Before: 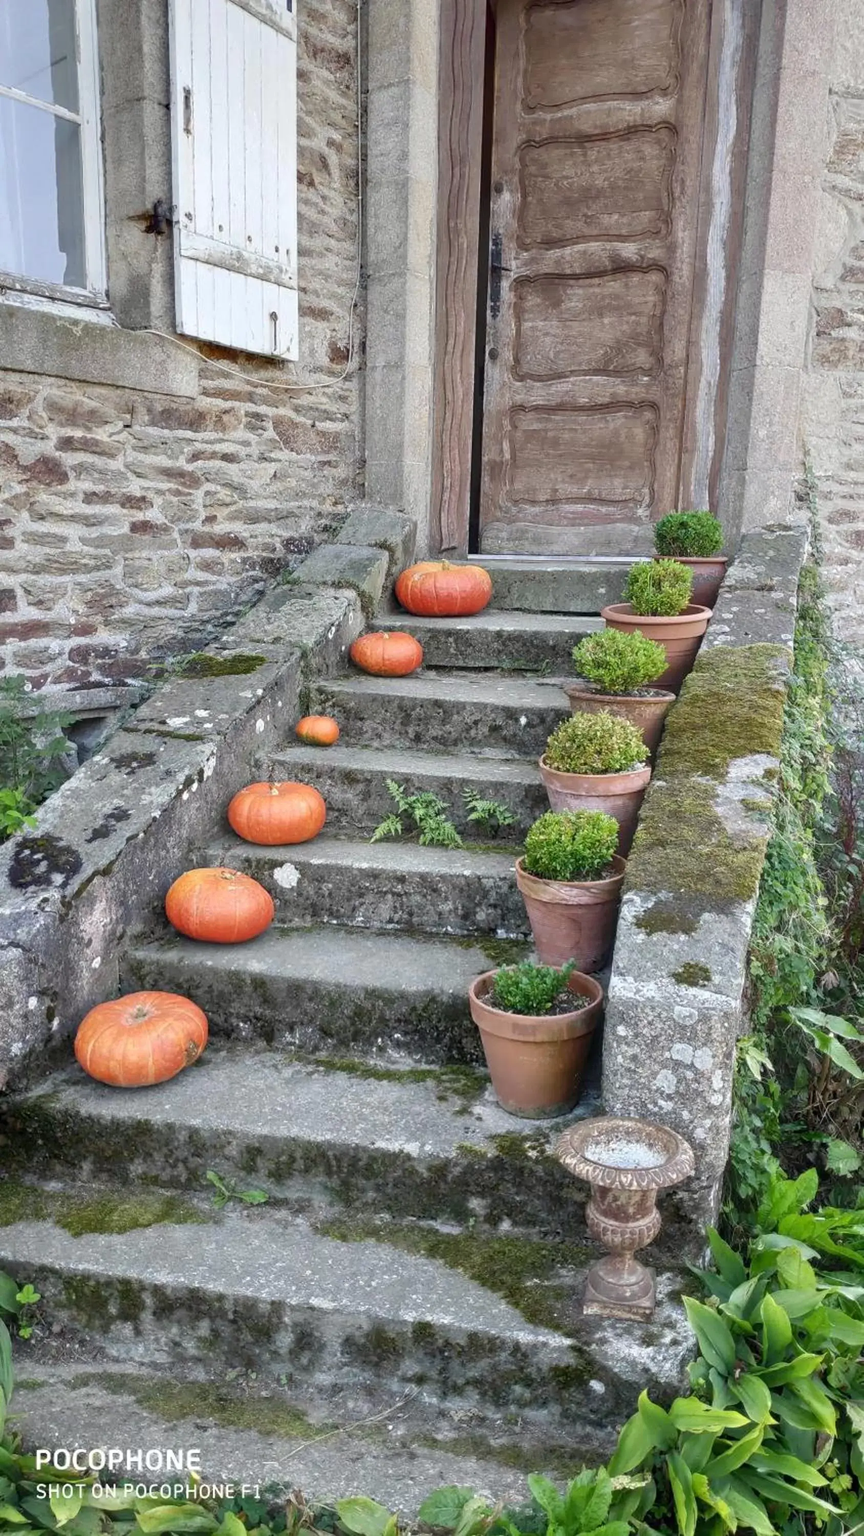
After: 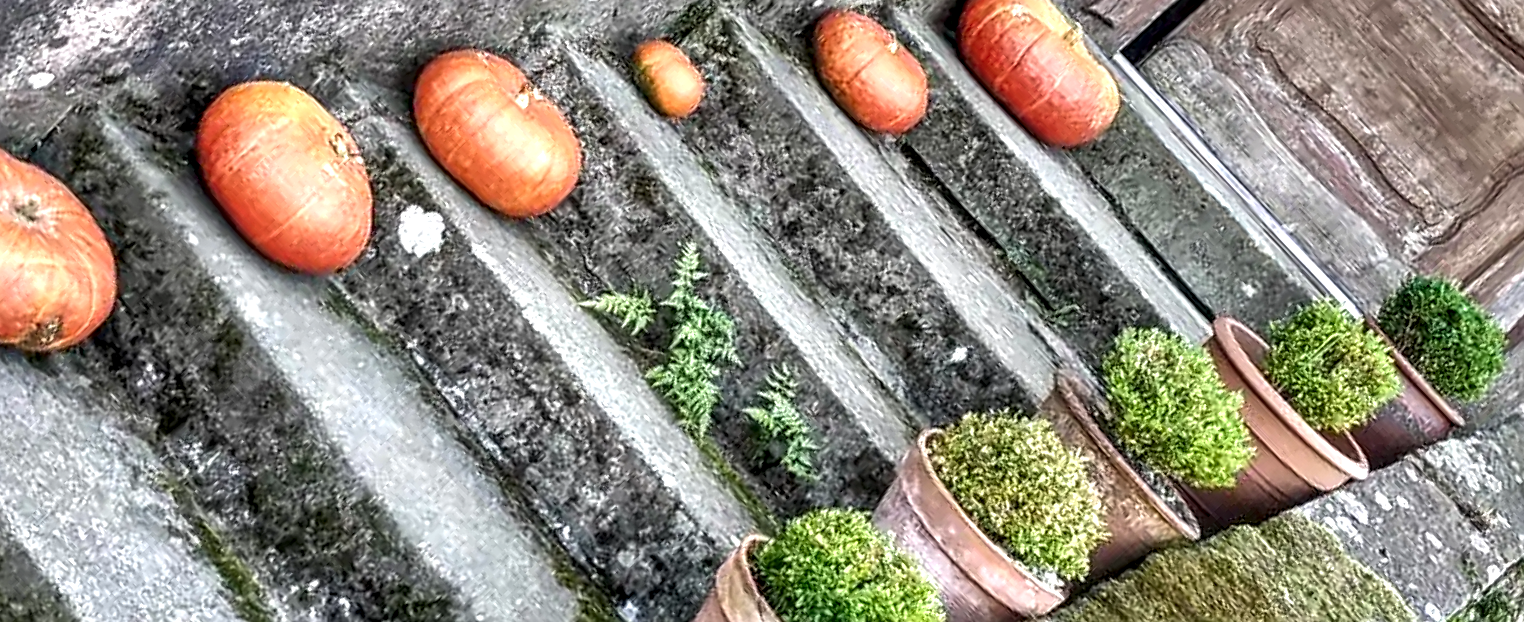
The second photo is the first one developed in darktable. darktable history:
crop and rotate: angle -46.22°, top 16.478%, right 0.836%, bottom 11.604%
local contrast: highlights 21%, shadows 71%, detail 170%
sharpen: on, module defaults
exposure: black level correction 0, exposure 0.499 EV, compensate exposure bias true, compensate highlight preservation false
shadows and highlights: shadows 73.96, highlights -60.96, highlights color adjustment 45.34%, soften with gaussian
